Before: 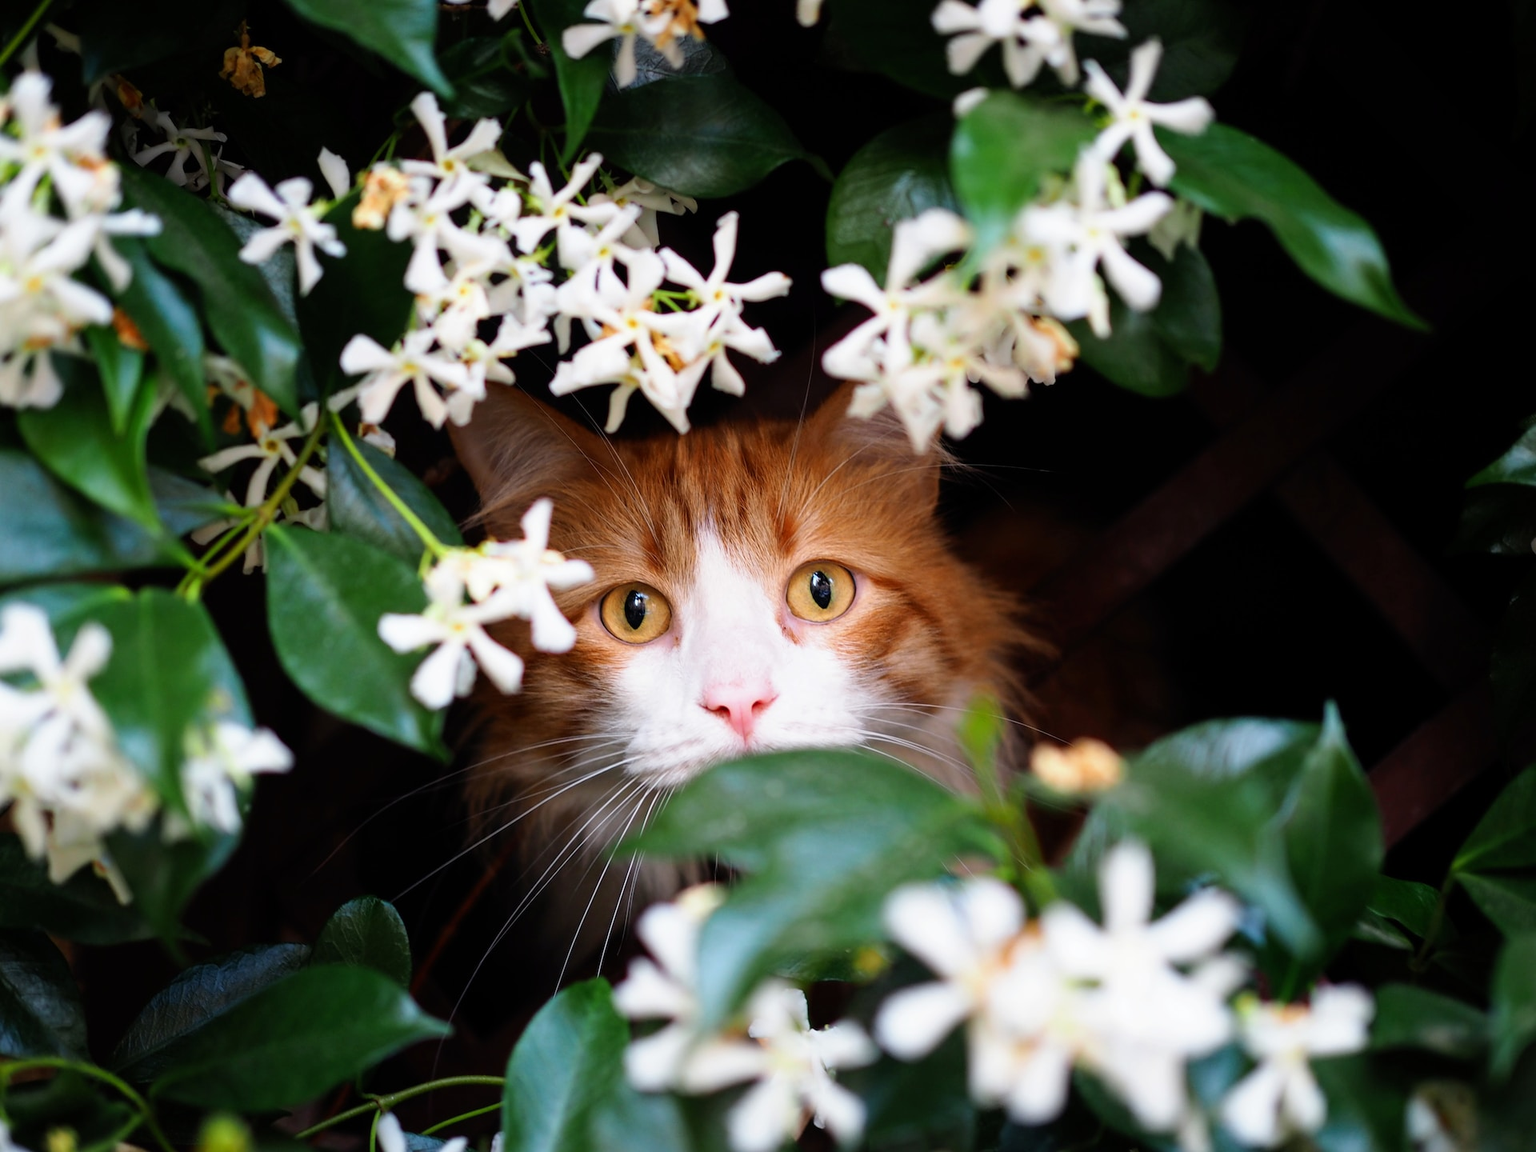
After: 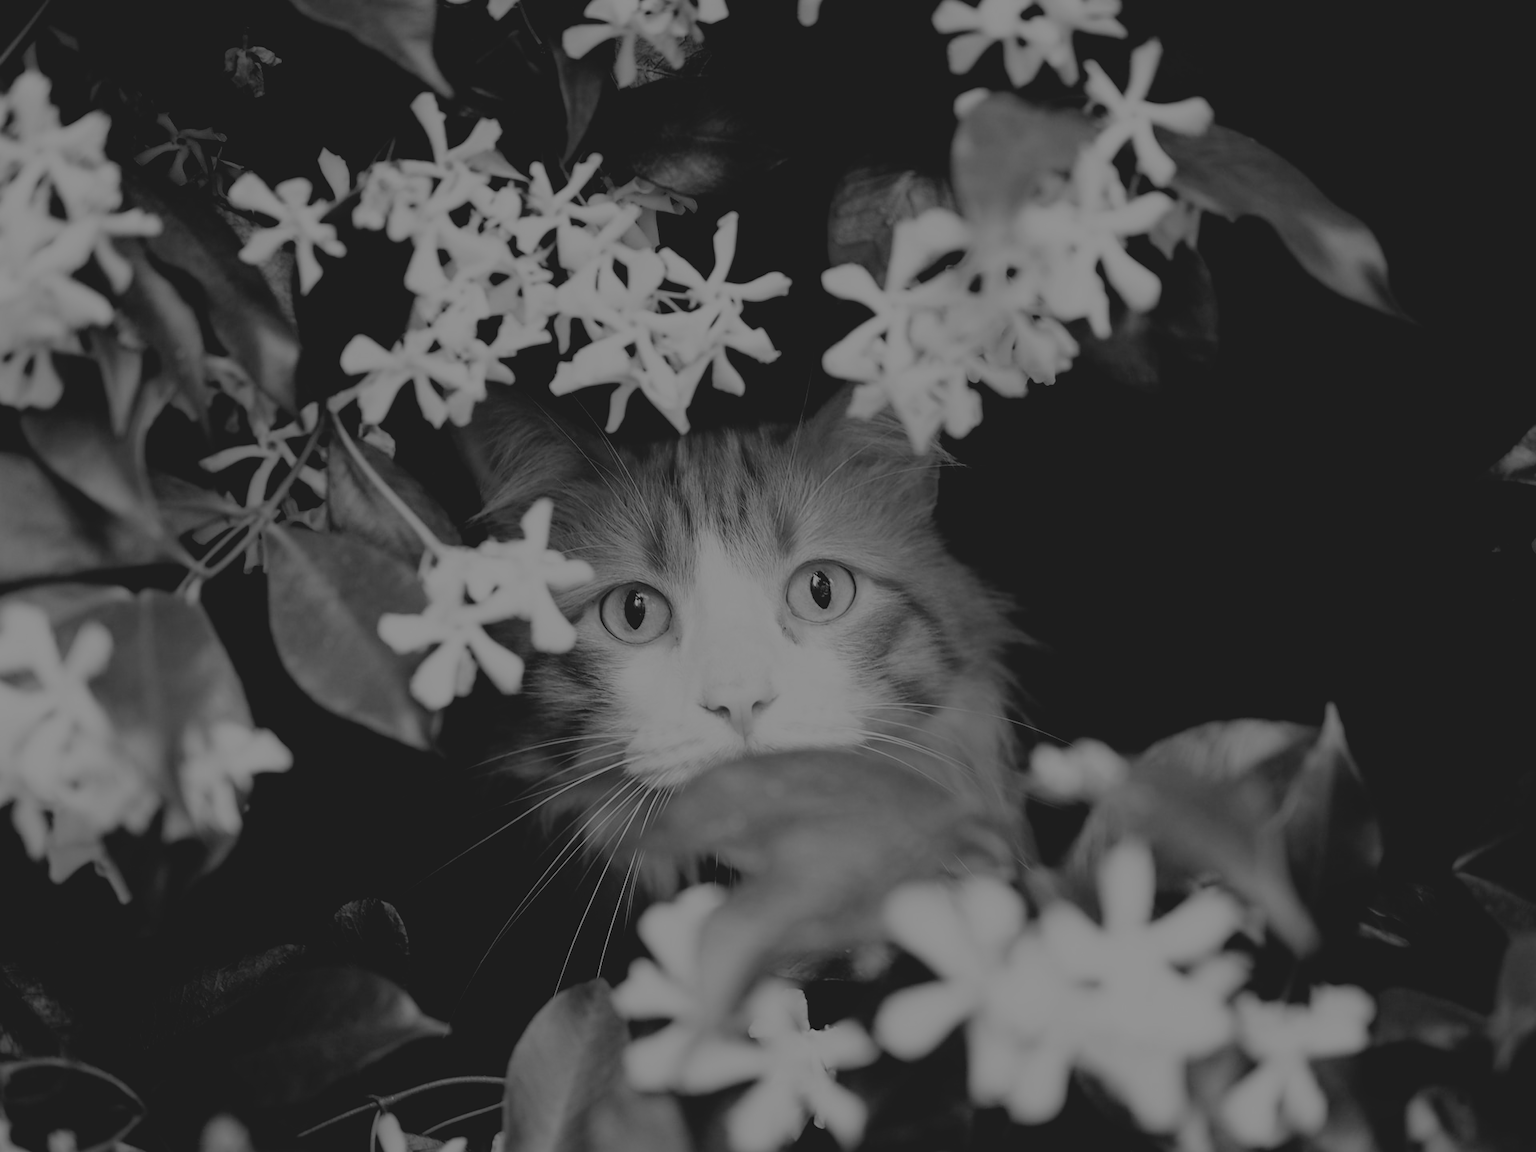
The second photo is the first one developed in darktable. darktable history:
colorize: hue 41.44°, saturation 22%, source mix 60%, lightness 10.61%
filmic rgb: black relative exposure -4.38 EV, white relative exposure 4.56 EV, hardness 2.37, contrast 1.05
monochrome: on, module defaults
